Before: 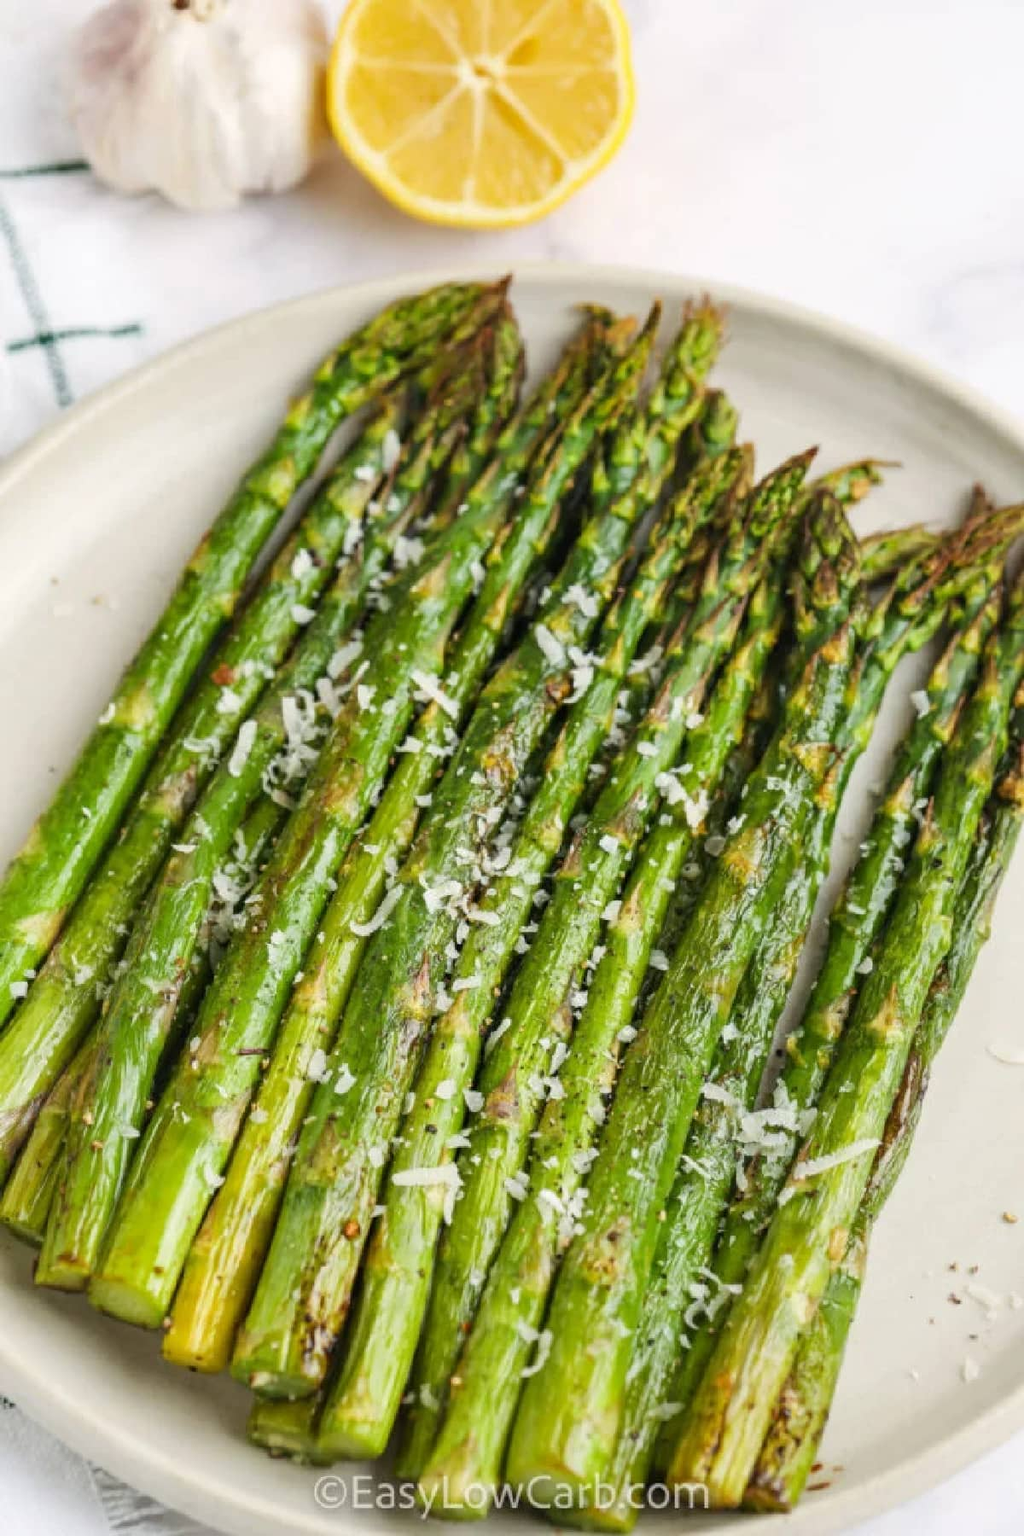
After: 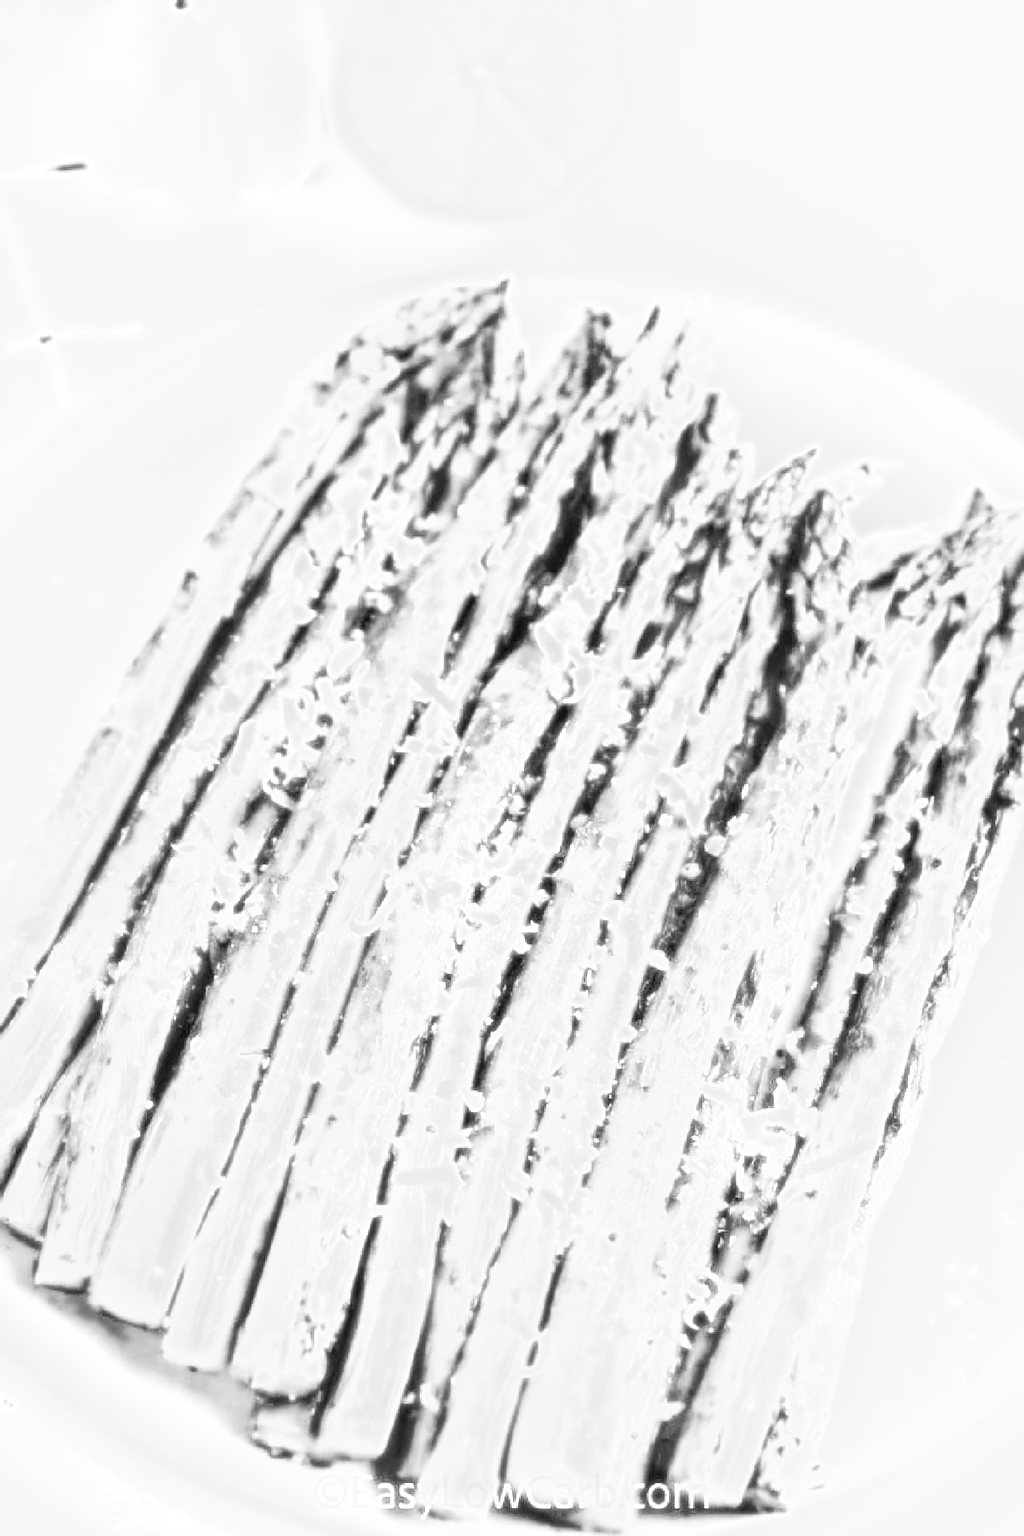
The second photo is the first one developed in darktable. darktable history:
sharpen: on, module defaults
exposure: black level correction 0, exposure 1.9 EV, compensate highlight preservation false
bloom: size 0%, threshold 54.82%, strength 8.31%
monochrome: on, module defaults
shadows and highlights: shadows 32, highlights -32, soften with gaussian
tone curve: curves: ch0 [(0, 0) (0.004, 0.002) (0.02, 0.013) (0.218, 0.218) (0.664, 0.718) (0.832, 0.873) (1, 1)], preserve colors none
